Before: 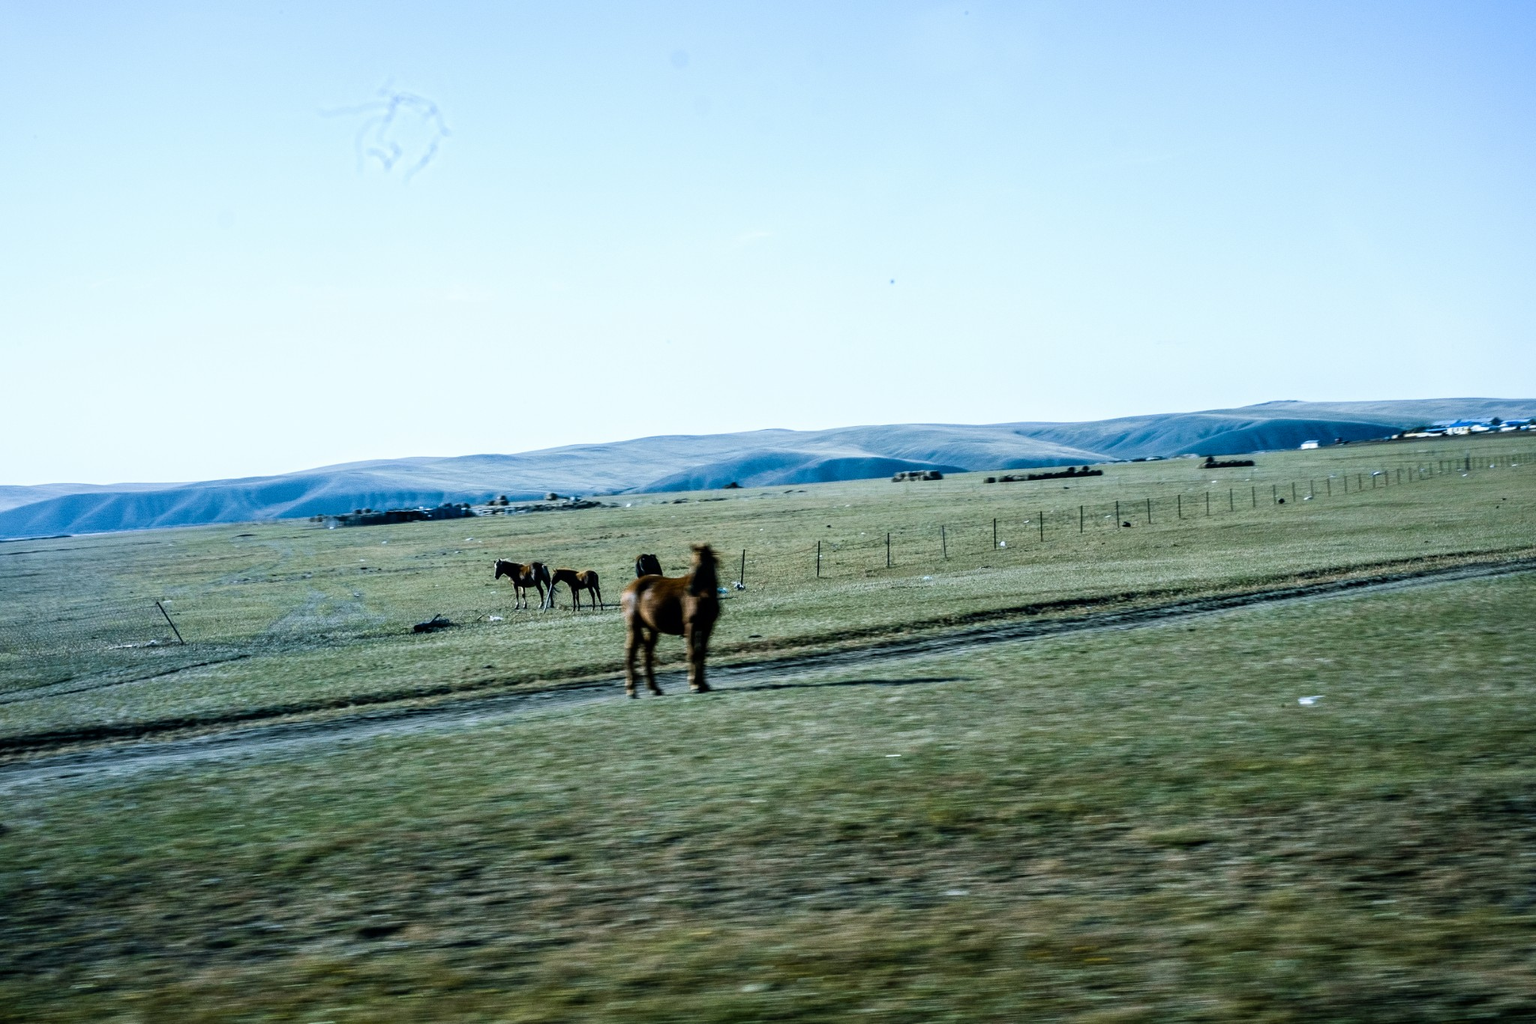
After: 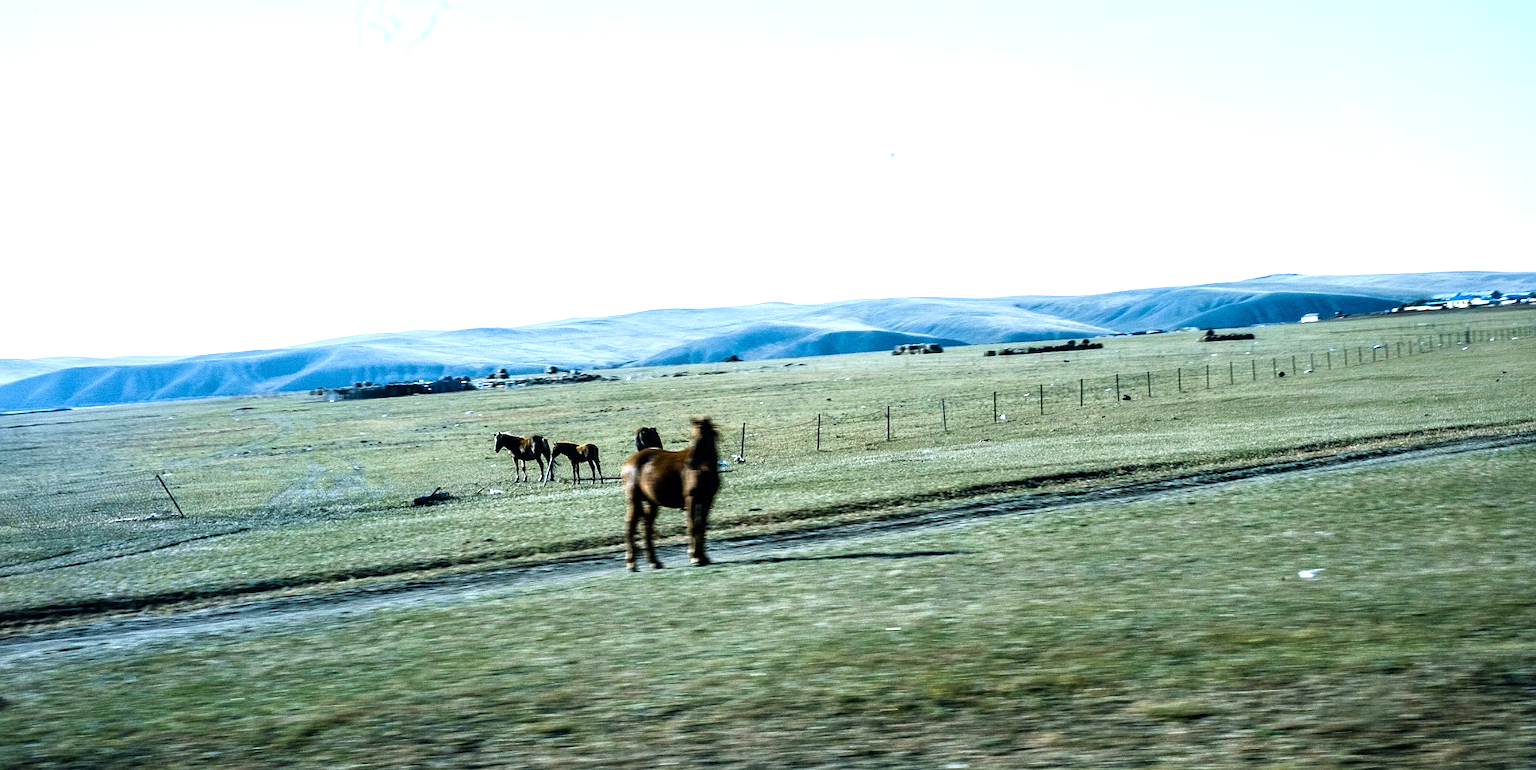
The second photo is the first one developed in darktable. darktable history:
exposure: exposure 0.66 EV, compensate highlight preservation false
crop and rotate: top 12.383%, bottom 12.346%
sharpen: radius 1.475, amount 0.395, threshold 1.704
